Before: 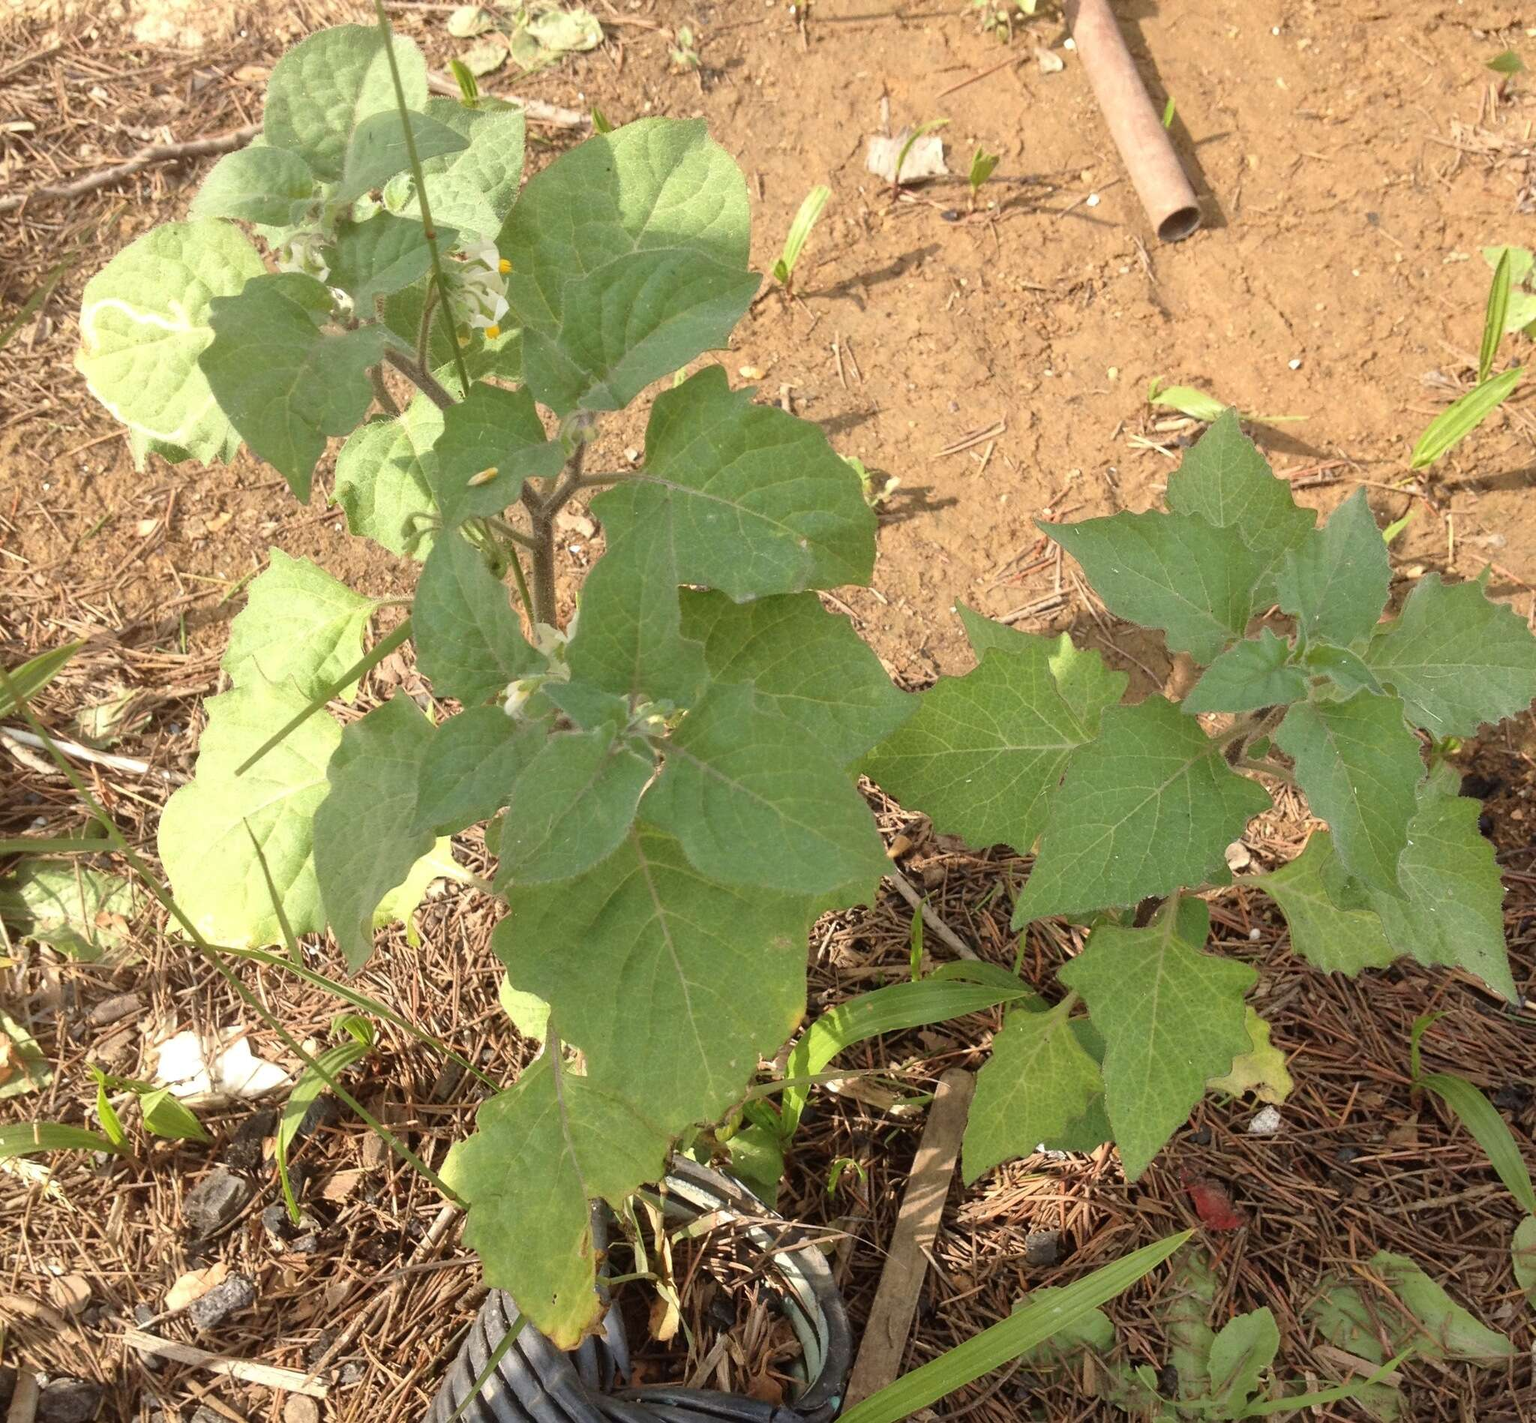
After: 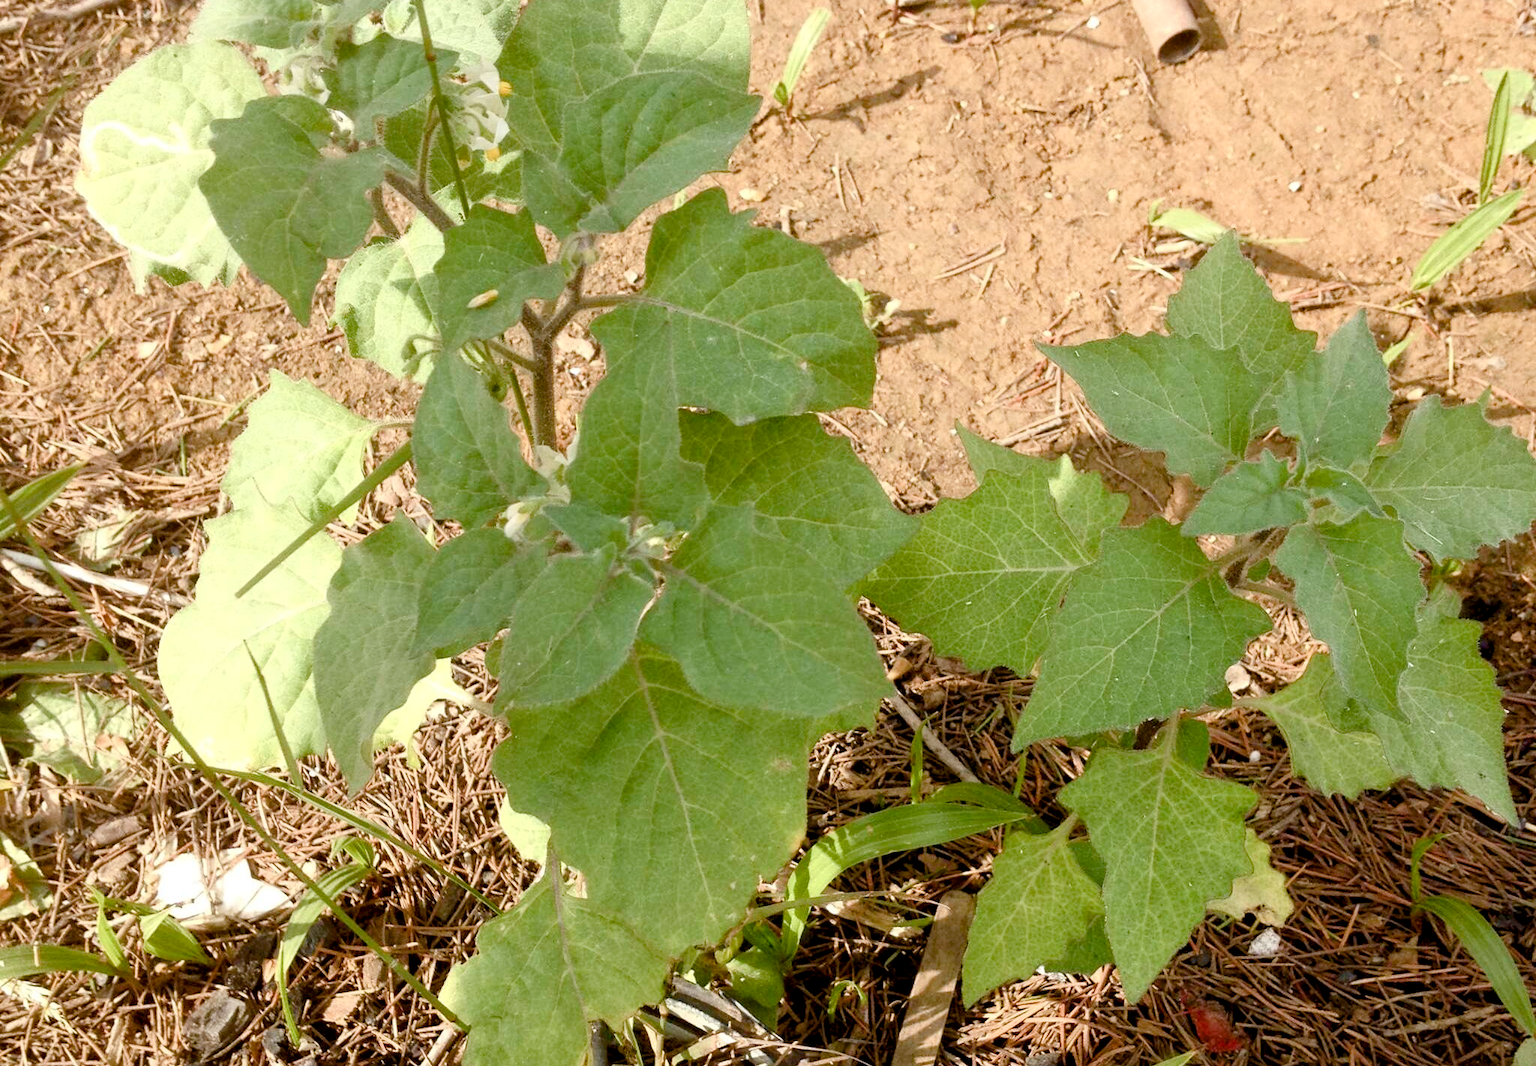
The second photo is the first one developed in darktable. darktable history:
exposure: black level correction 0.013, compensate highlight preservation false
contrast brightness saturation: contrast 0.148, brightness 0.052
crop and rotate: top 12.595%, bottom 12.409%
color balance rgb: perceptual saturation grading › global saturation 0.733%, perceptual saturation grading › highlights -33.843%, perceptual saturation grading › mid-tones 14.93%, perceptual saturation grading › shadows 48.211%, global vibrance 20%
